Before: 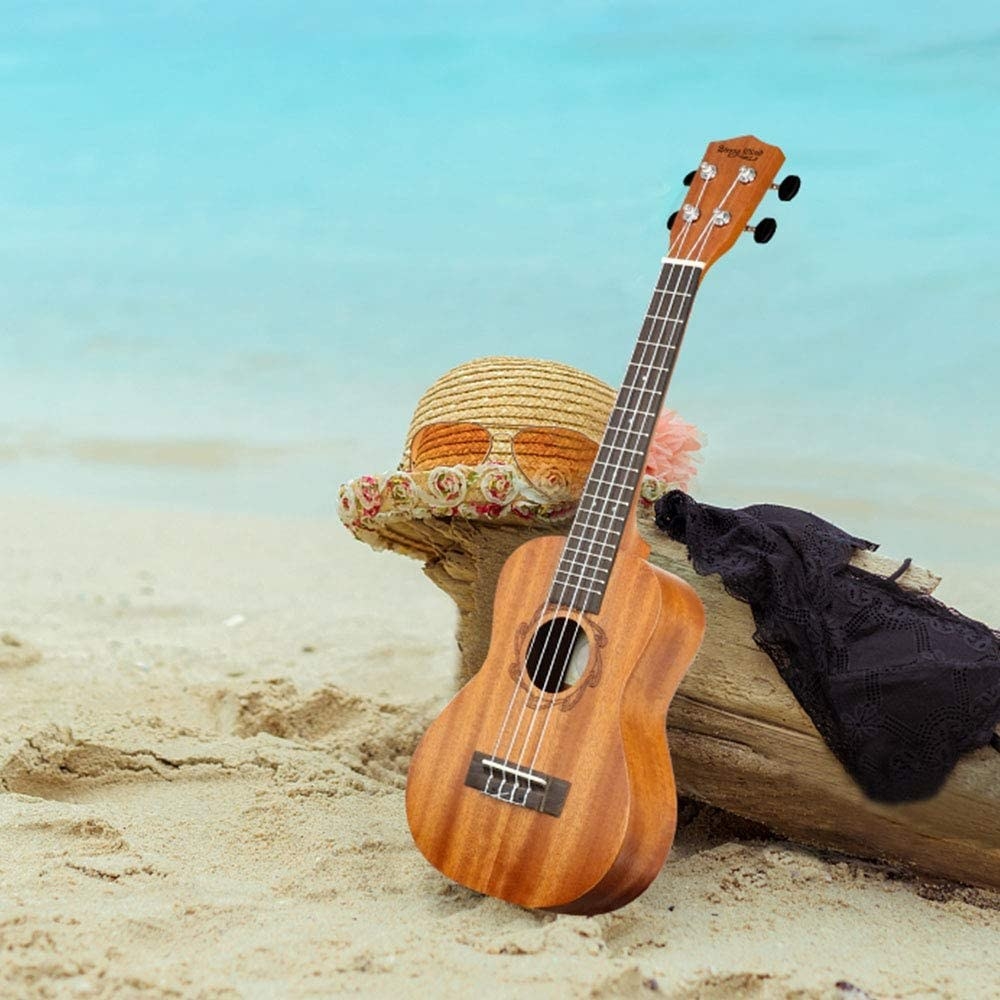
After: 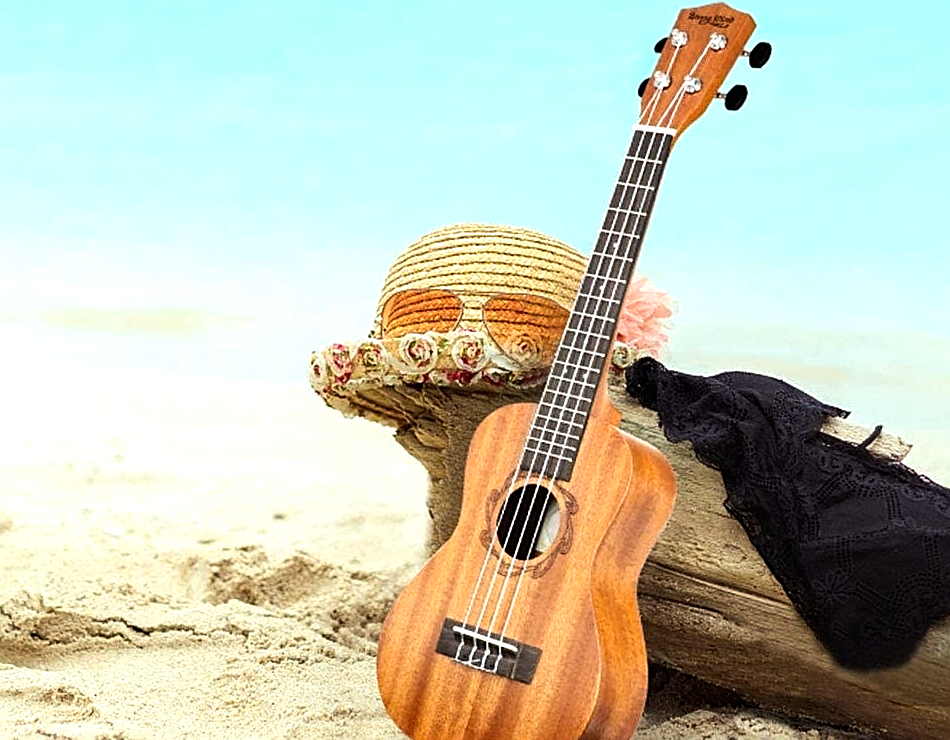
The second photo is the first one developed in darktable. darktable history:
tone equalizer: -8 EV -0.75 EV, -7 EV -0.7 EV, -6 EV -0.6 EV, -5 EV -0.4 EV, -3 EV 0.4 EV, -2 EV 0.6 EV, -1 EV 0.7 EV, +0 EV 0.75 EV, edges refinement/feathering 500, mask exposure compensation -1.57 EV, preserve details no
sharpen: on, module defaults
crop and rotate: left 2.991%, top 13.302%, right 1.981%, bottom 12.636%
